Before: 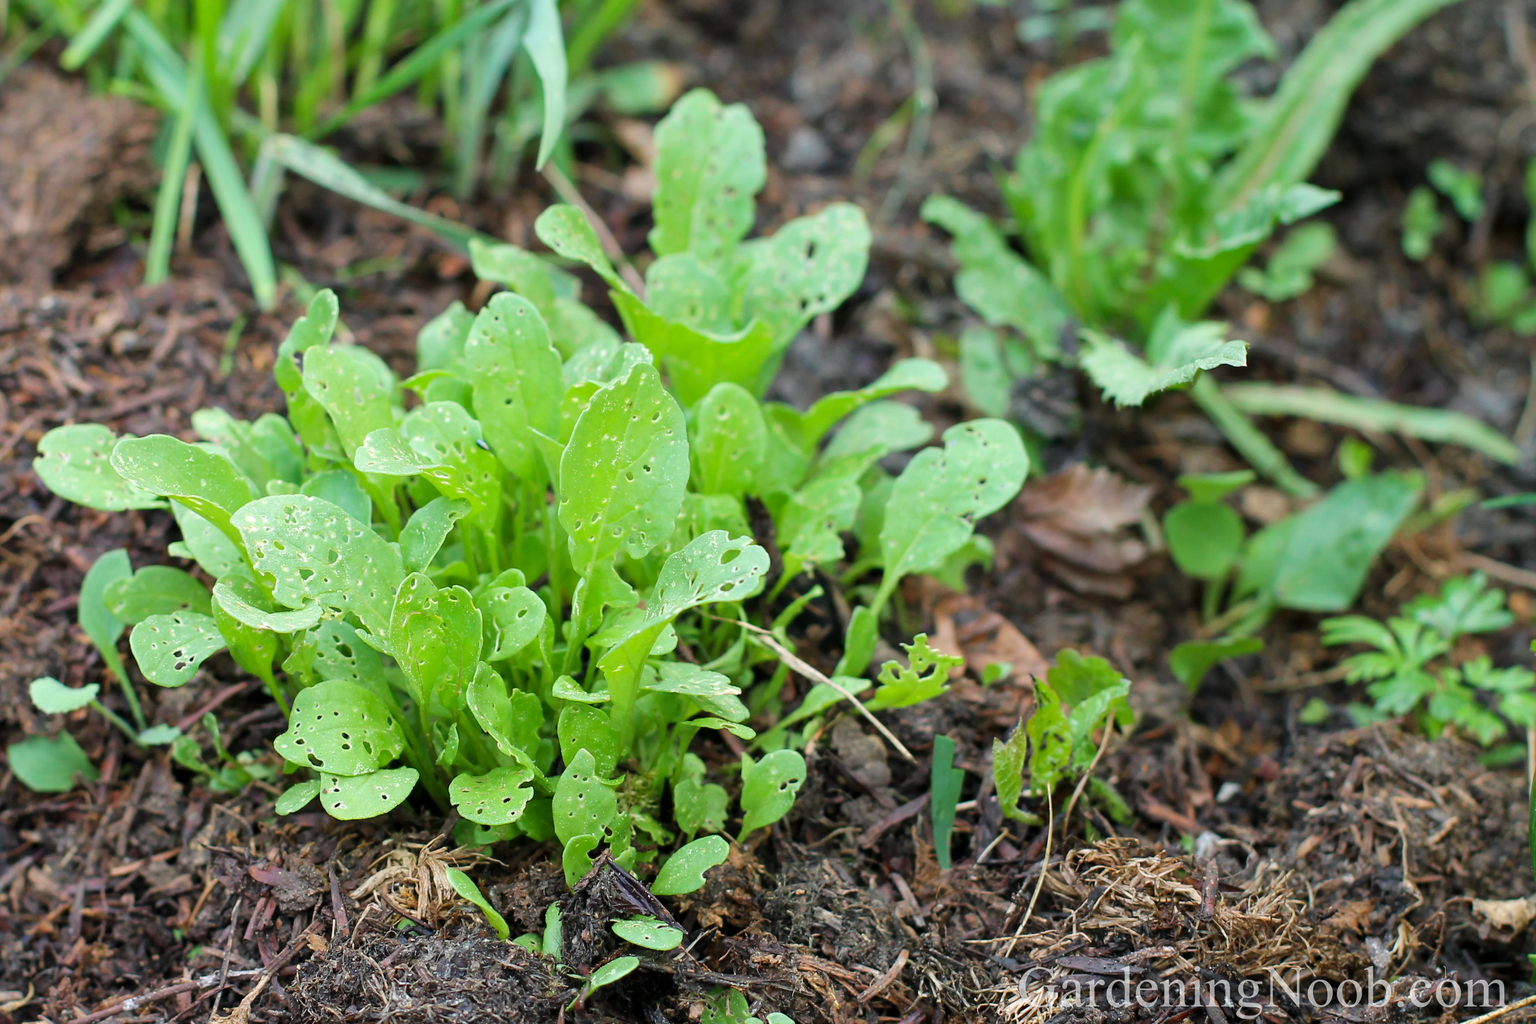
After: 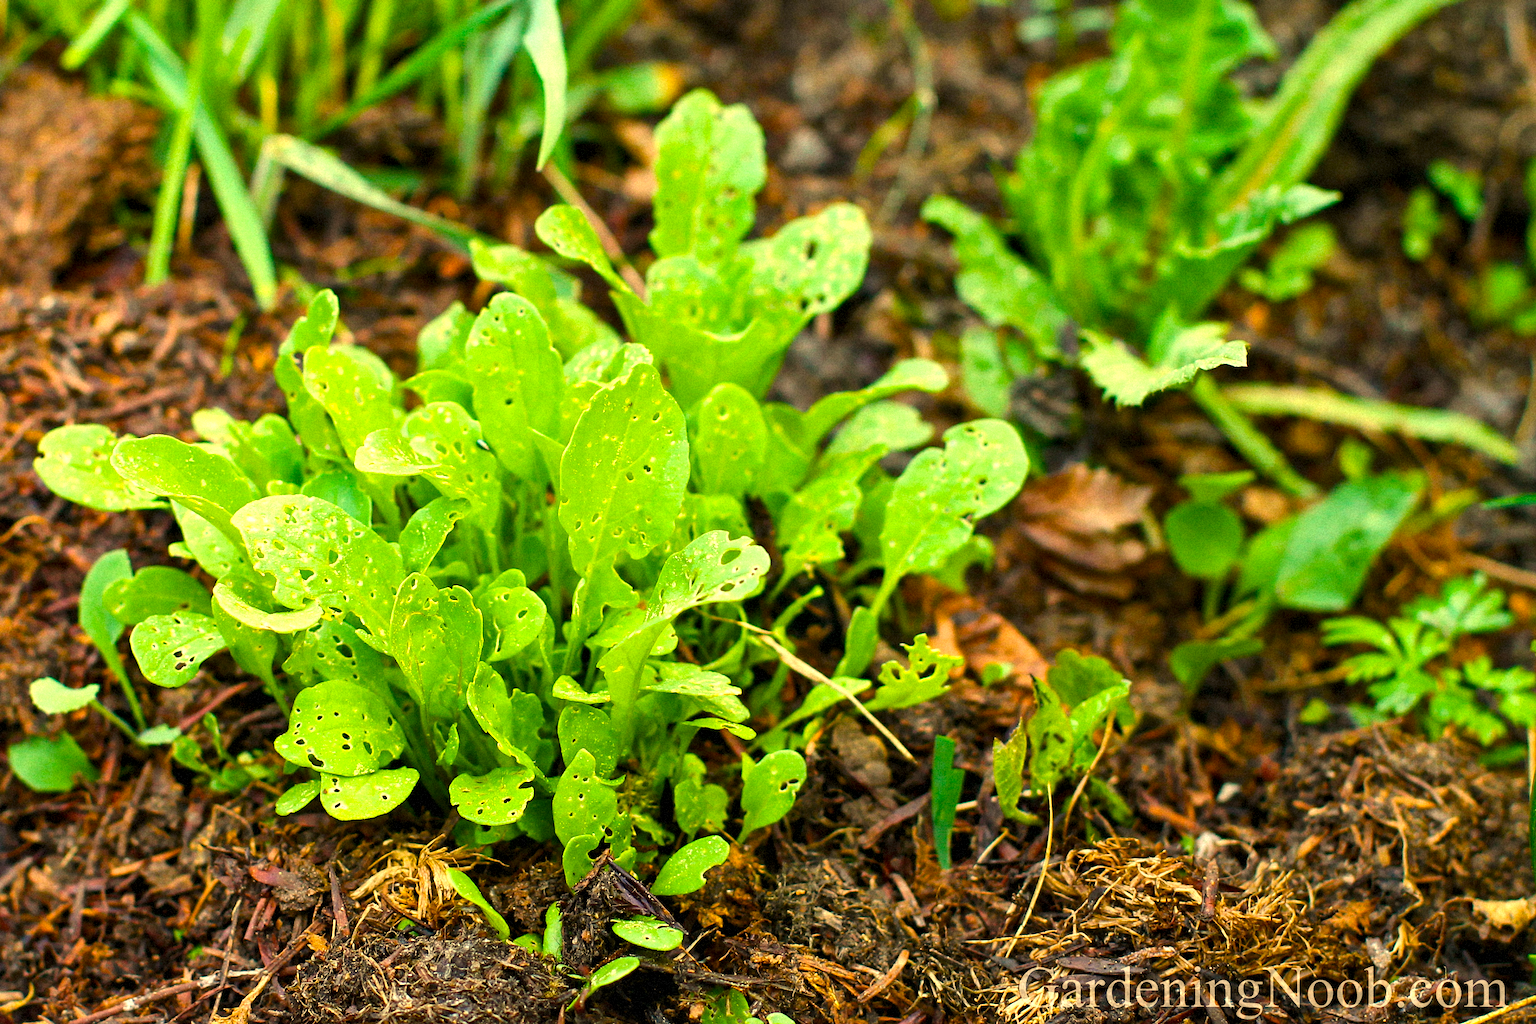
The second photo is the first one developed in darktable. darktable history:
grain: mid-tones bias 0%
color balance rgb: linear chroma grading › global chroma 9%, perceptual saturation grading › global saturation 36%, perceptual saturation grading › shadows 35%, perceptual brilliance grading › global brilliance 15%, perceptual brilliance grading › shadows -35%, global vibrance 15%
local contrast: mode bilateral grid, contrast 25, coarseness 50, detail 123%, midtone range 0.2
white balance: red 1.123, blue 0.83
